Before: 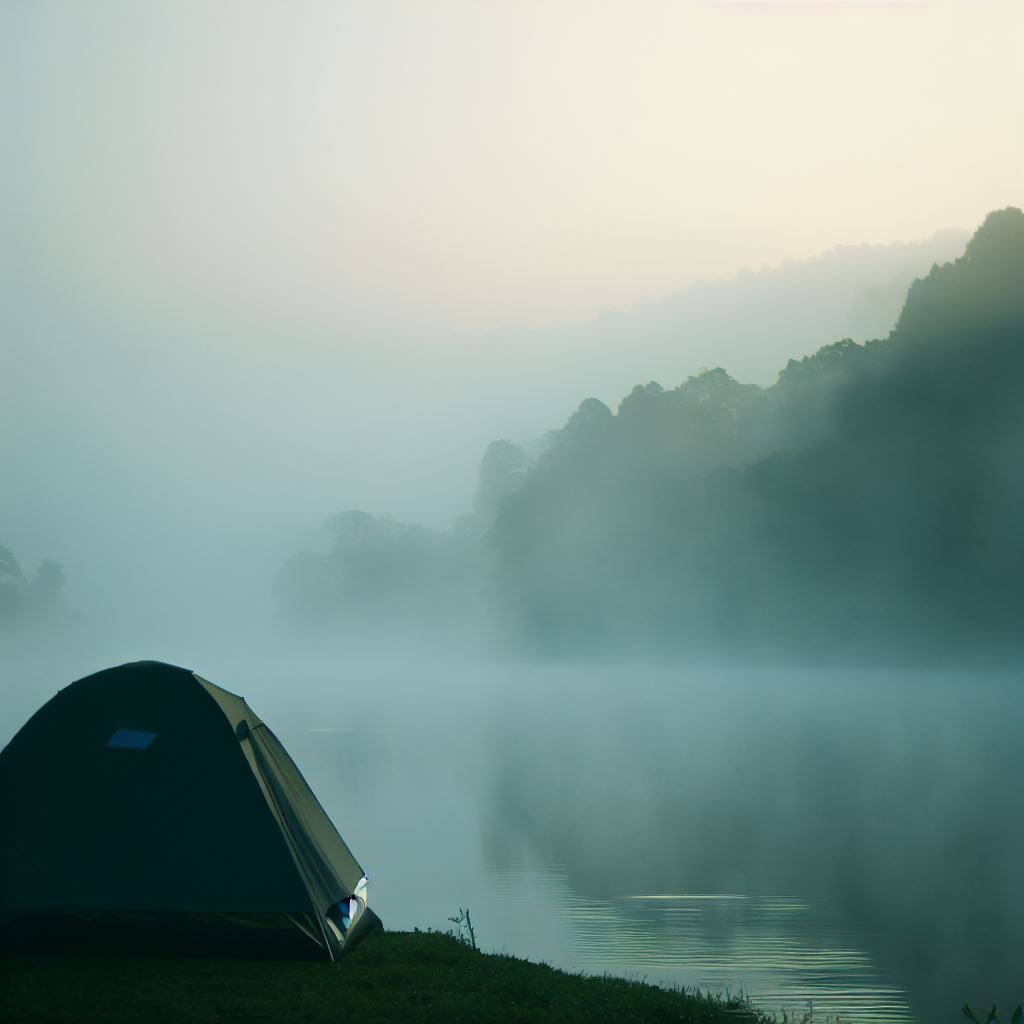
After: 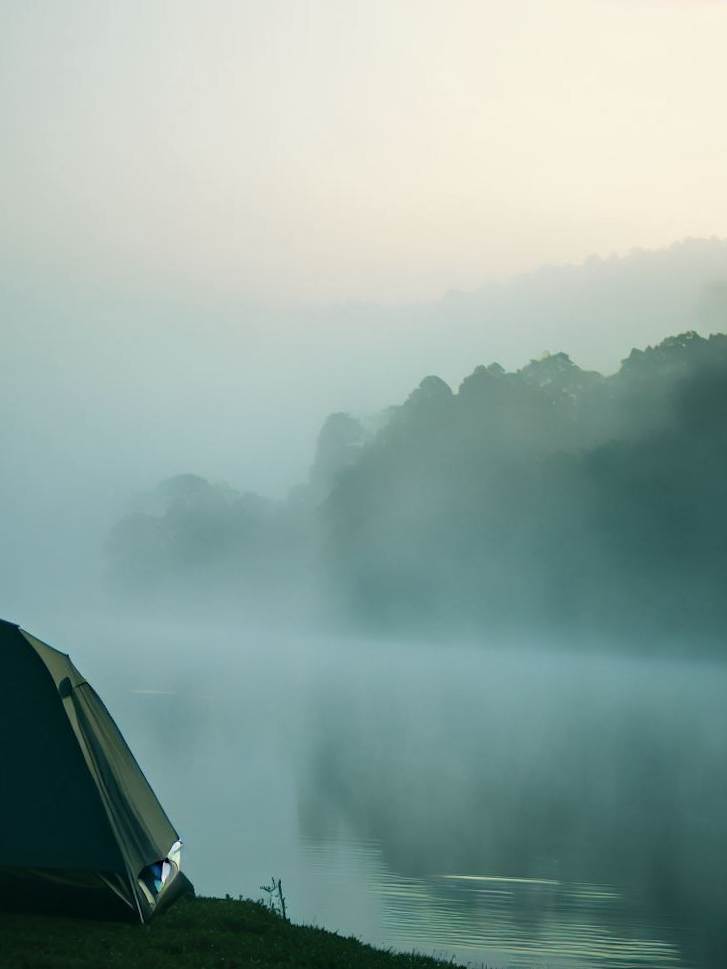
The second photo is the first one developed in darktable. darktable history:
local contrast: on, module defaults
crop and rotate: angle -3.27°, left 14.277%, top 0.028%, right 10.766%, bottom 0.028%
